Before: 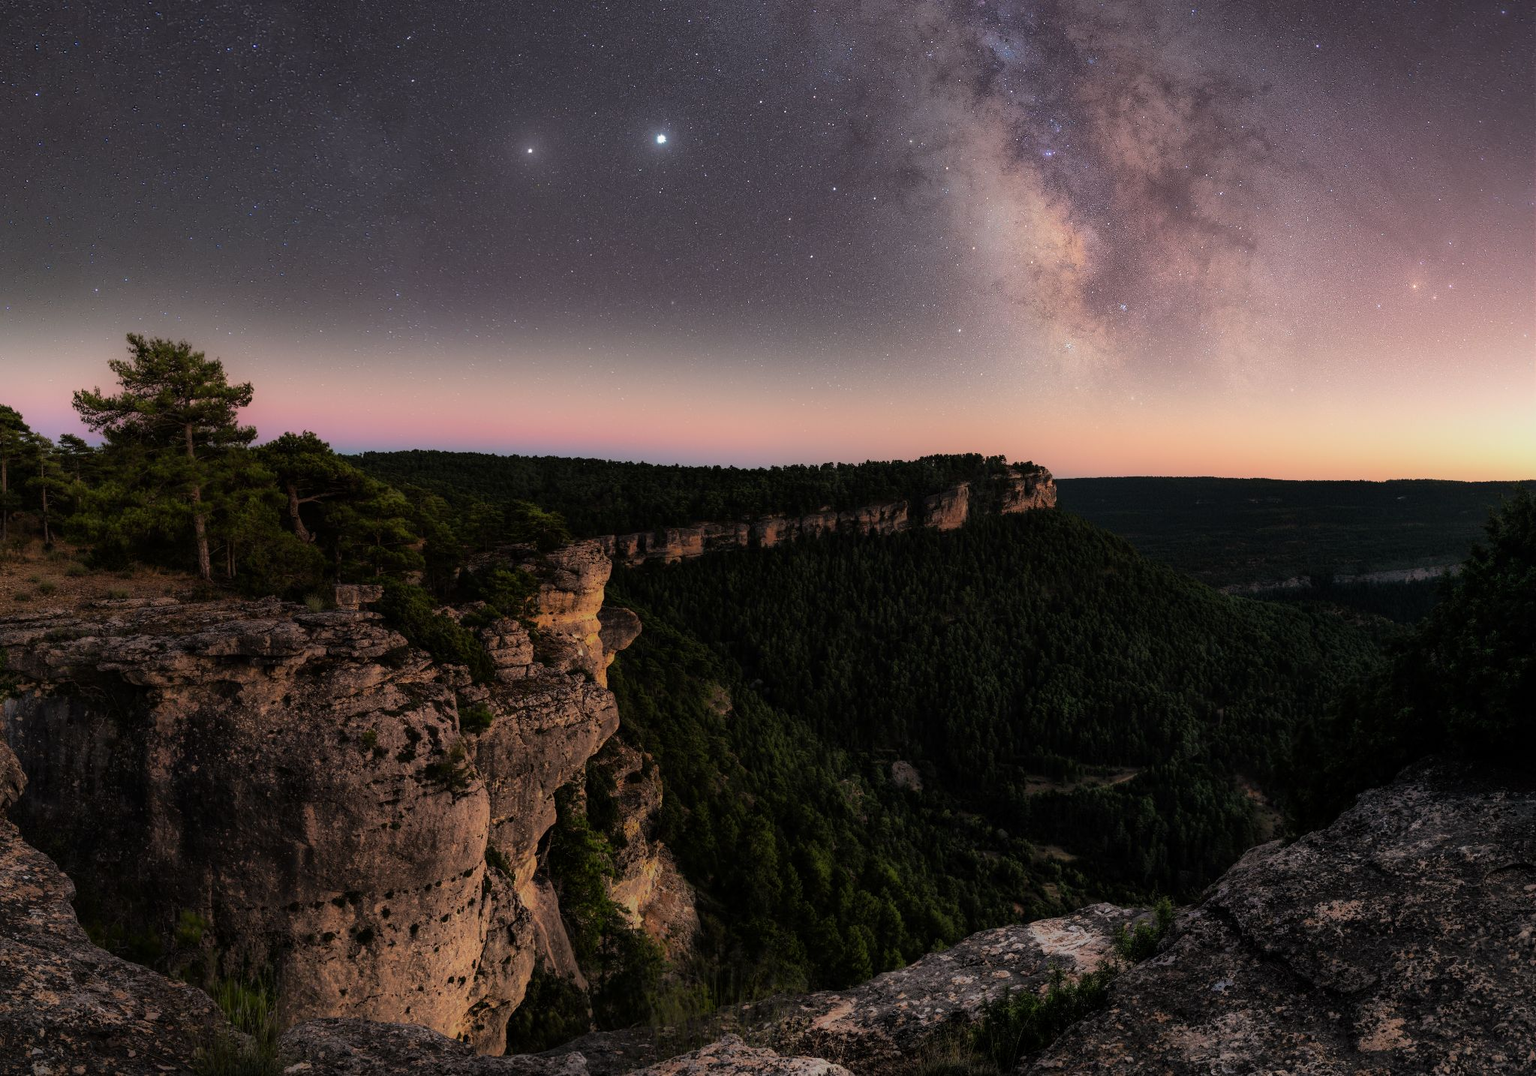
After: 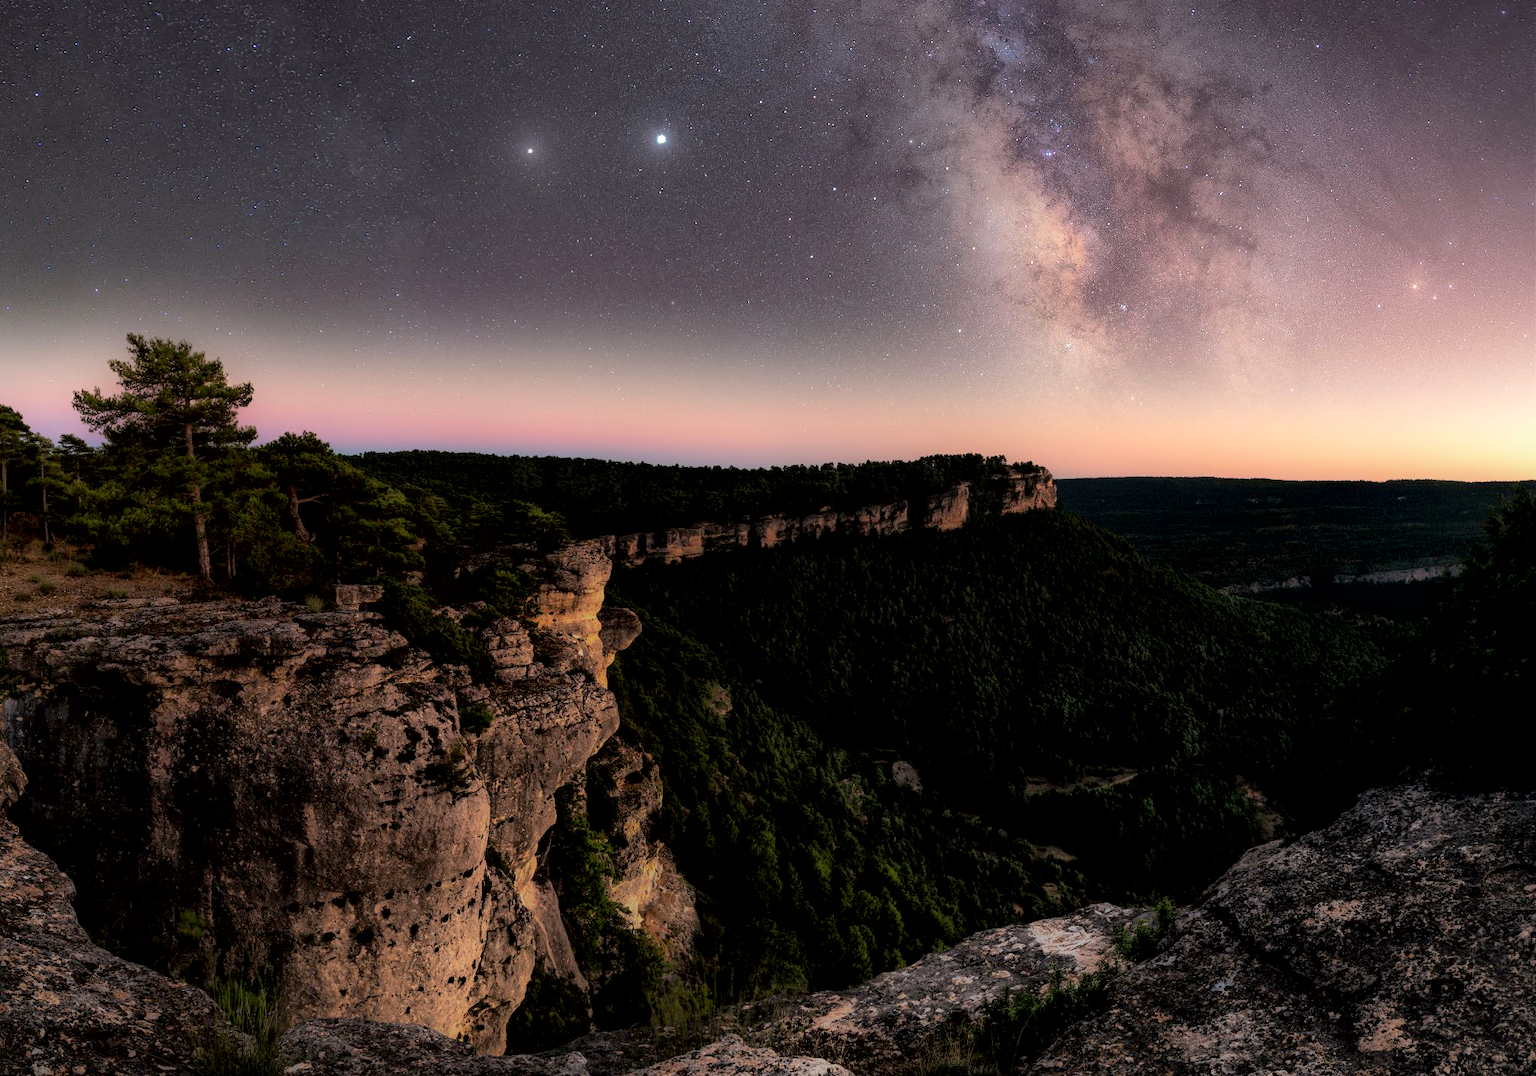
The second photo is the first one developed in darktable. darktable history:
exposure: black level correction 0.005, exposure 0.281 EV, compensate highlight preservation false
local contrast: mode bilateral grid, contrast 20, coarseness 51, detail 119%, midtone range 0.2
